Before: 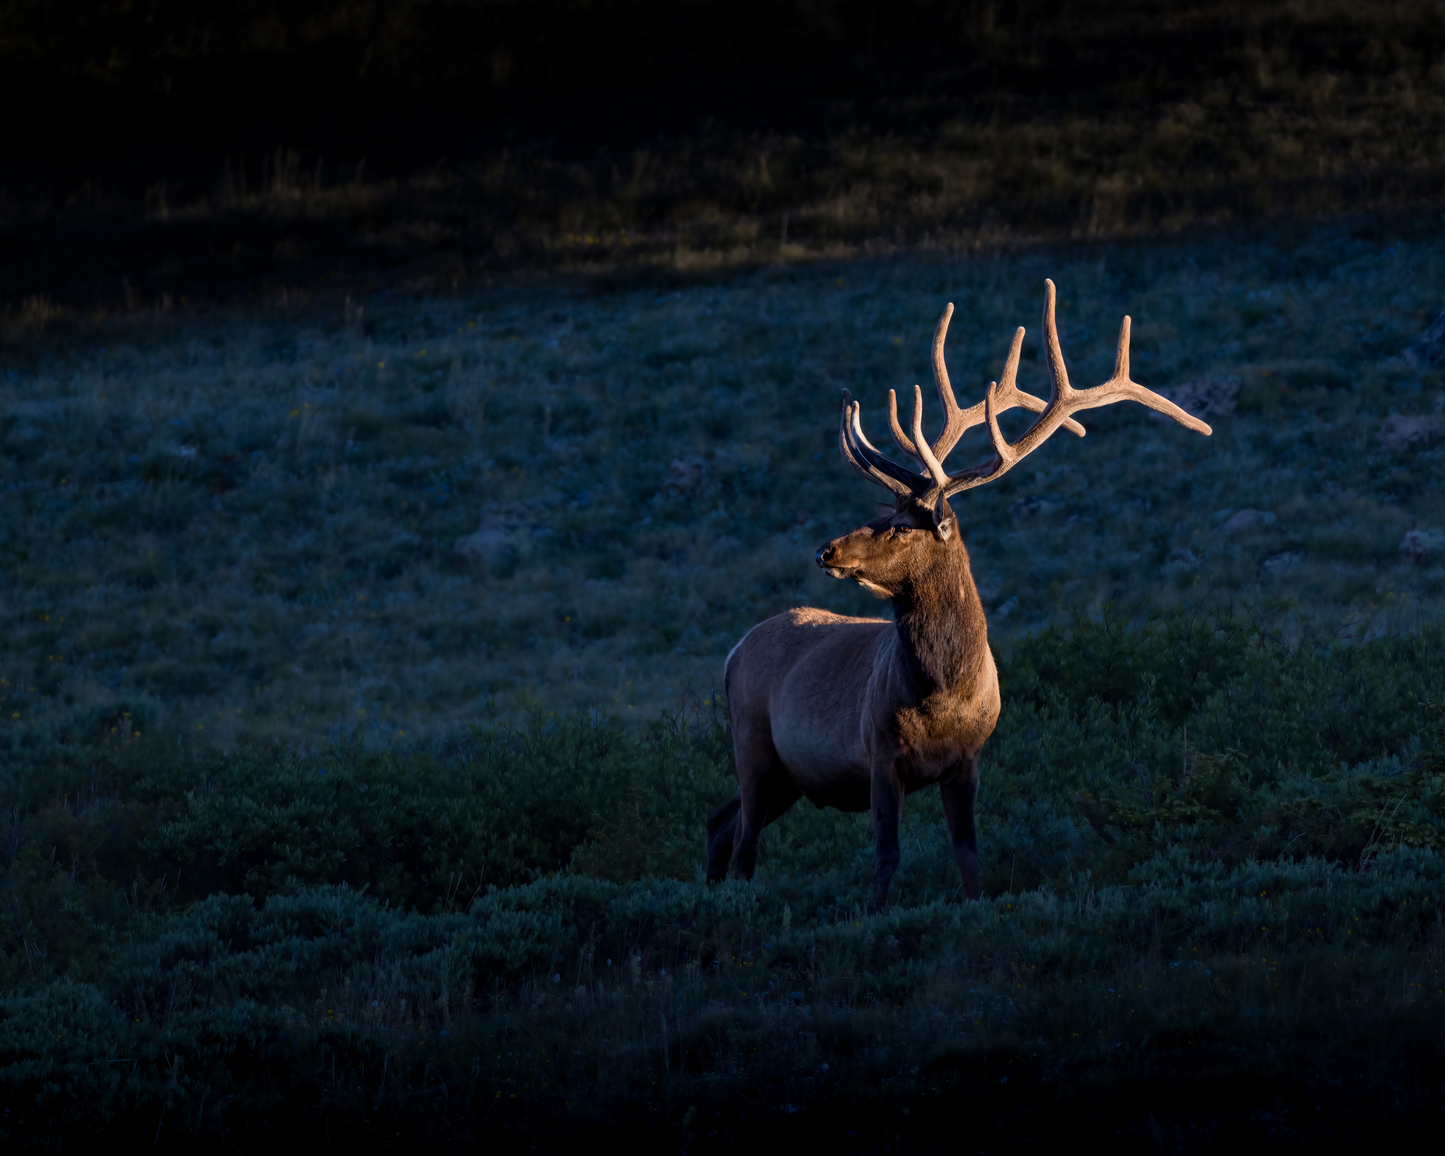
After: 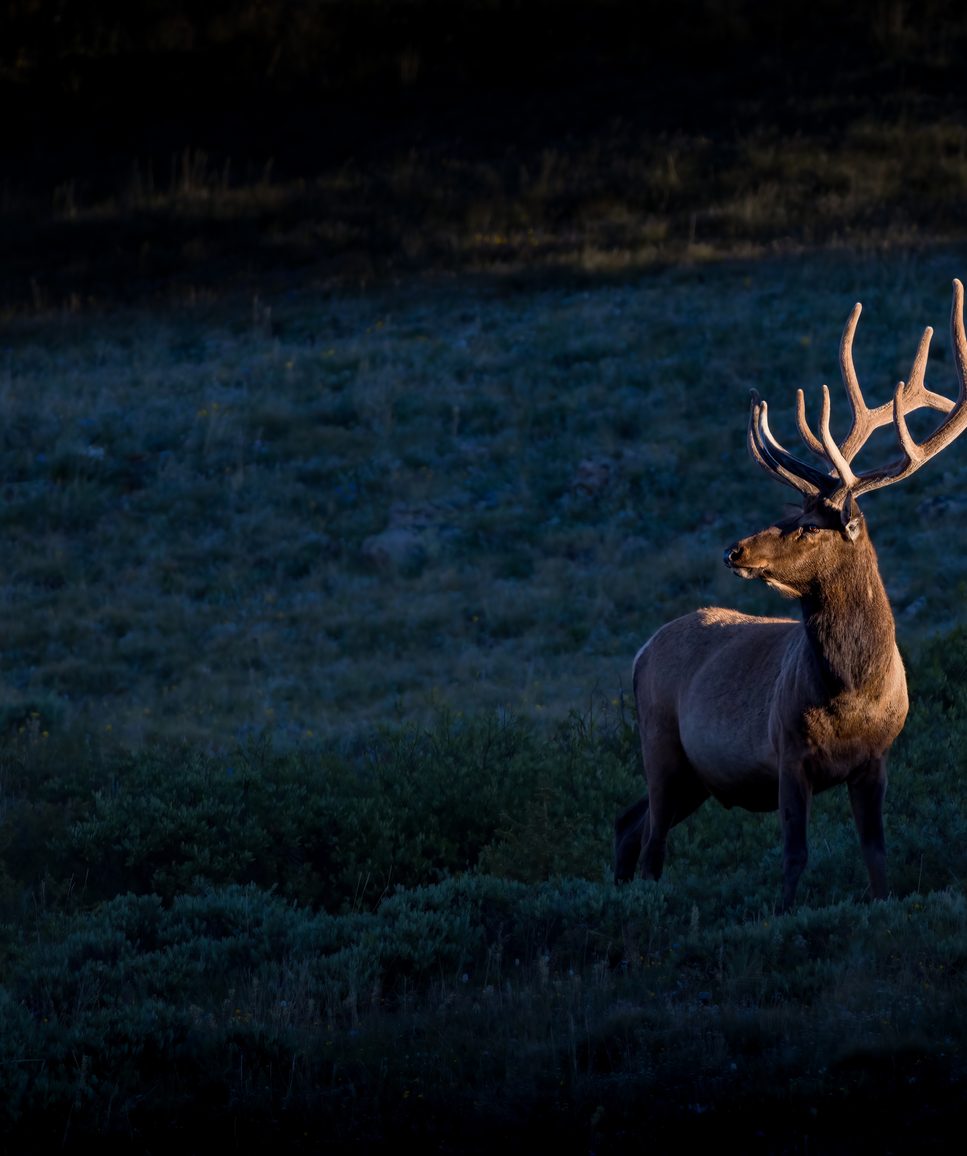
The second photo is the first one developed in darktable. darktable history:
crop and rotate: left 6.388%, right 26.666%
